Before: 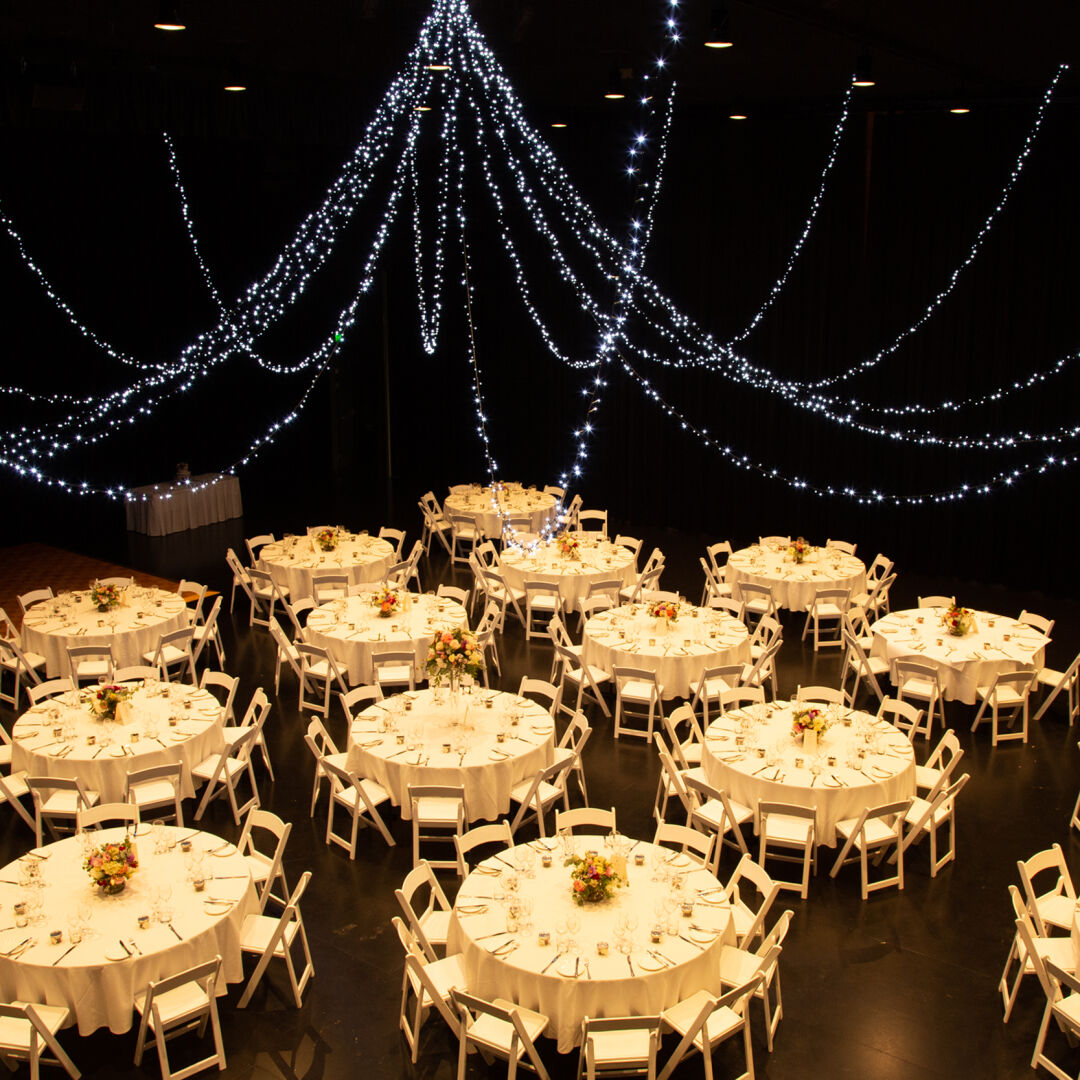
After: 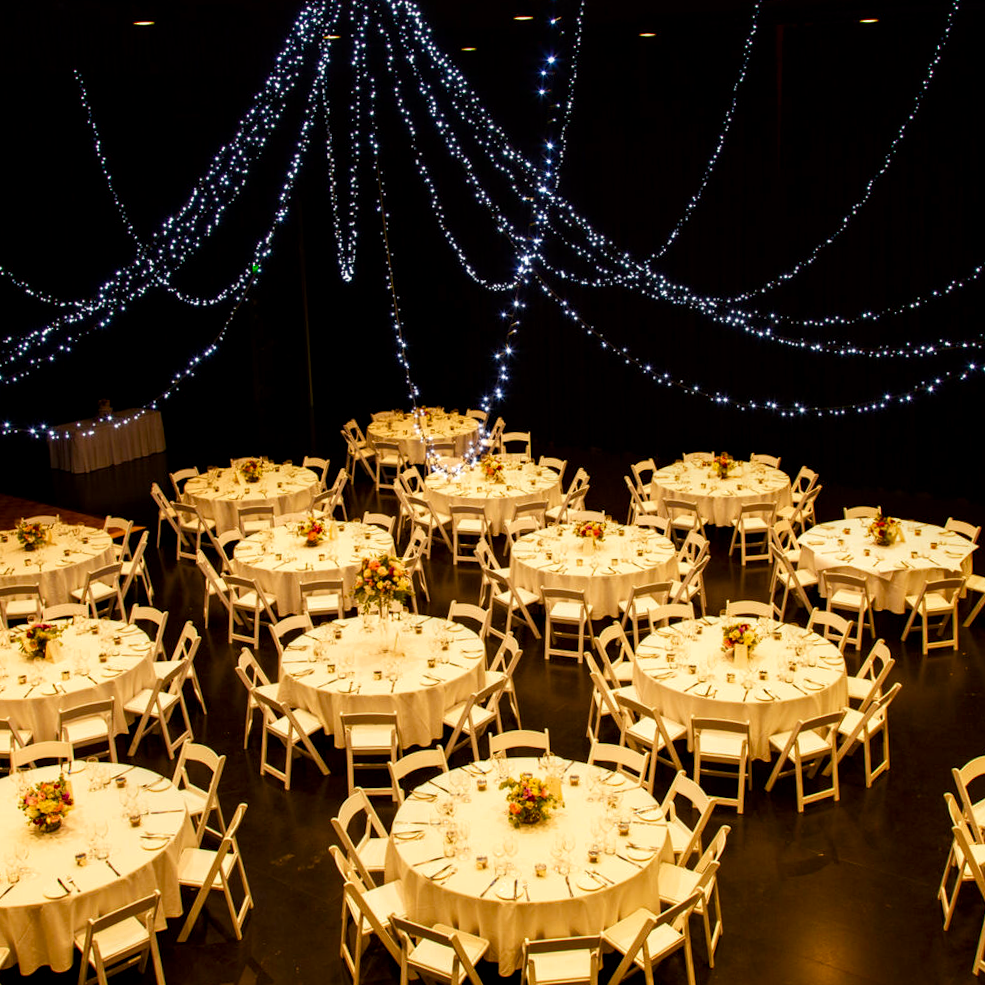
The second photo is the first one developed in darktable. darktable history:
shadows and highlights: shadows -40.15, highlights 62.88, soften with gaussian
local contrast: shadows 94%
color balance rgb: linear chroma grading › global chroma 8.12%, perceptual saturation grading › global saturation 9.07%, perceptual saturation grading › highlights -13.84%, perceptual saturation grading › mid-tones 14.88%, perceptual saturation grading › shadows 22.8%, perceptual brilliance grading › highlights 2.61%, global vibrance 12.07%
exposure: compensate highlight preservation false
crop and rotate: angle 1.96°, left 5.673%, top 5.673%
